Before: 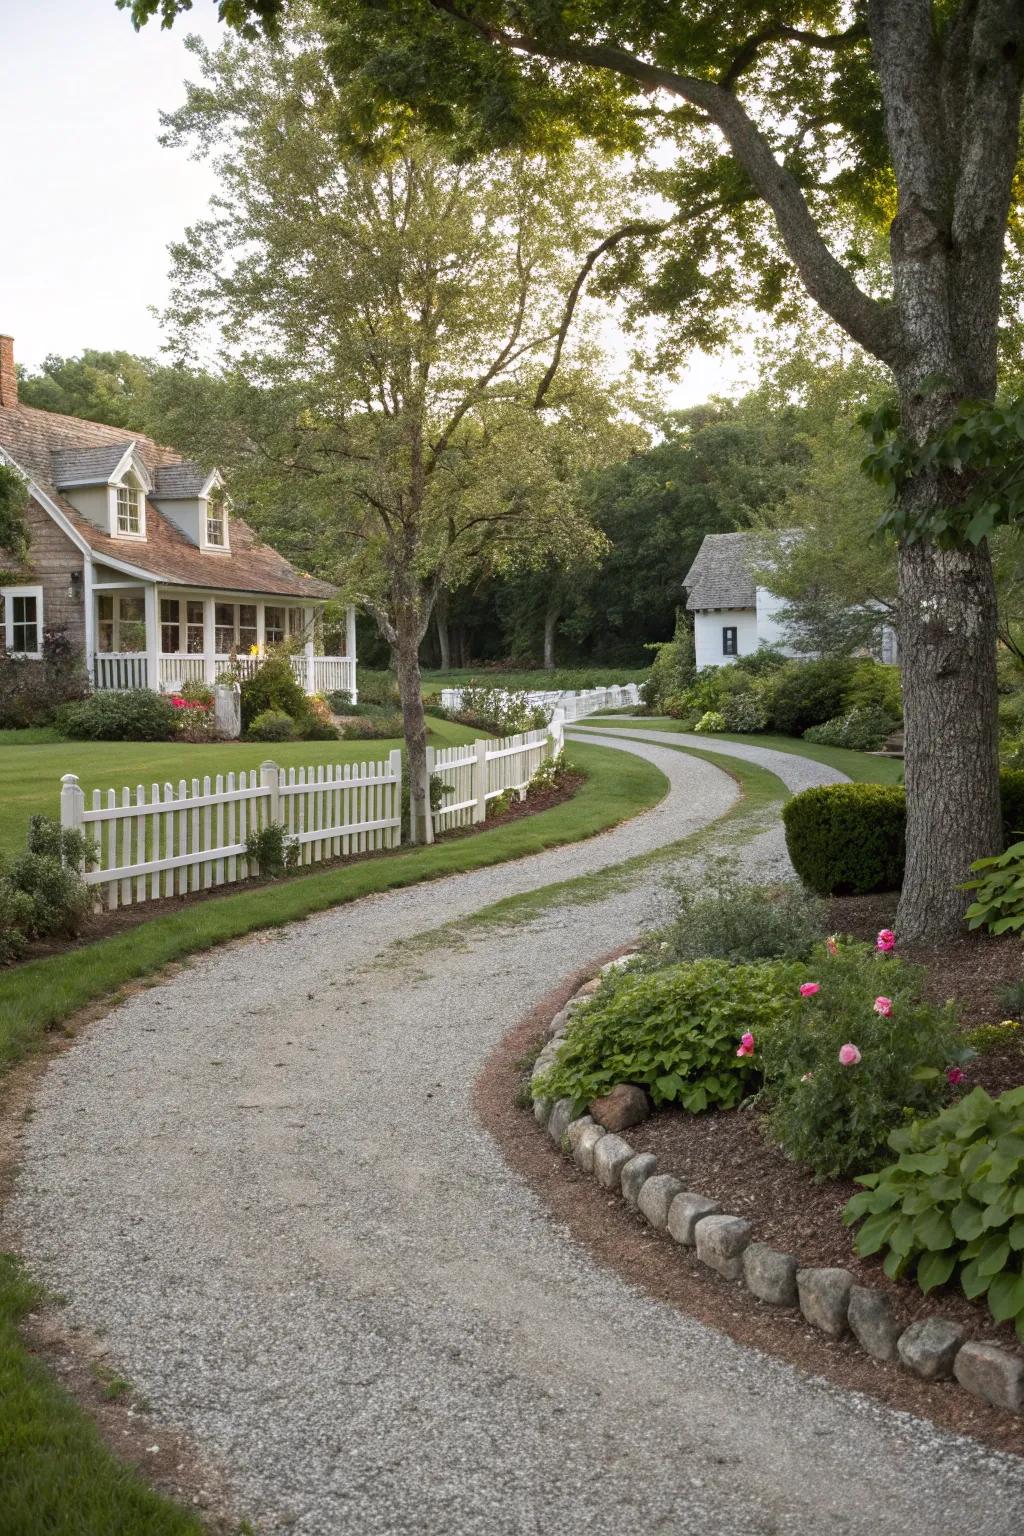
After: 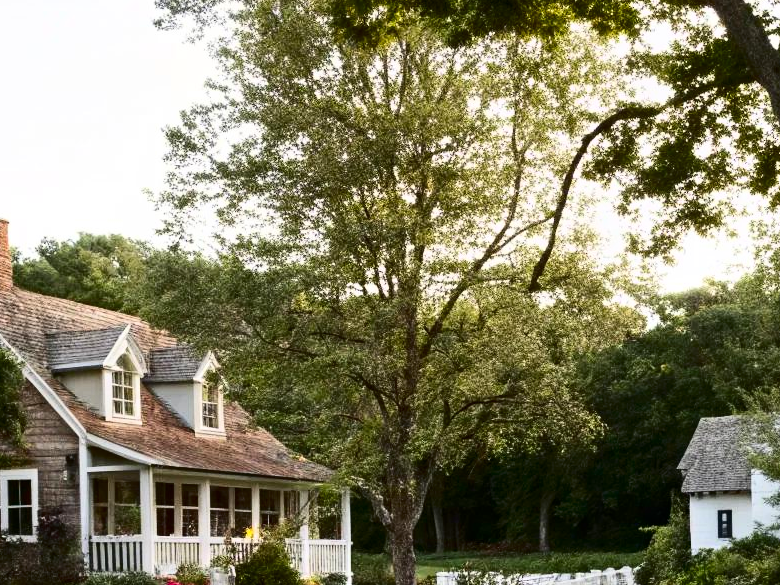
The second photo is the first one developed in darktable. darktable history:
crop: left 0.579%, top 7.627%, right 23.167%, bottom 54.275%
contrast brightness saturation: contrast 0.32, brightness -0.08, saturation 0.17
